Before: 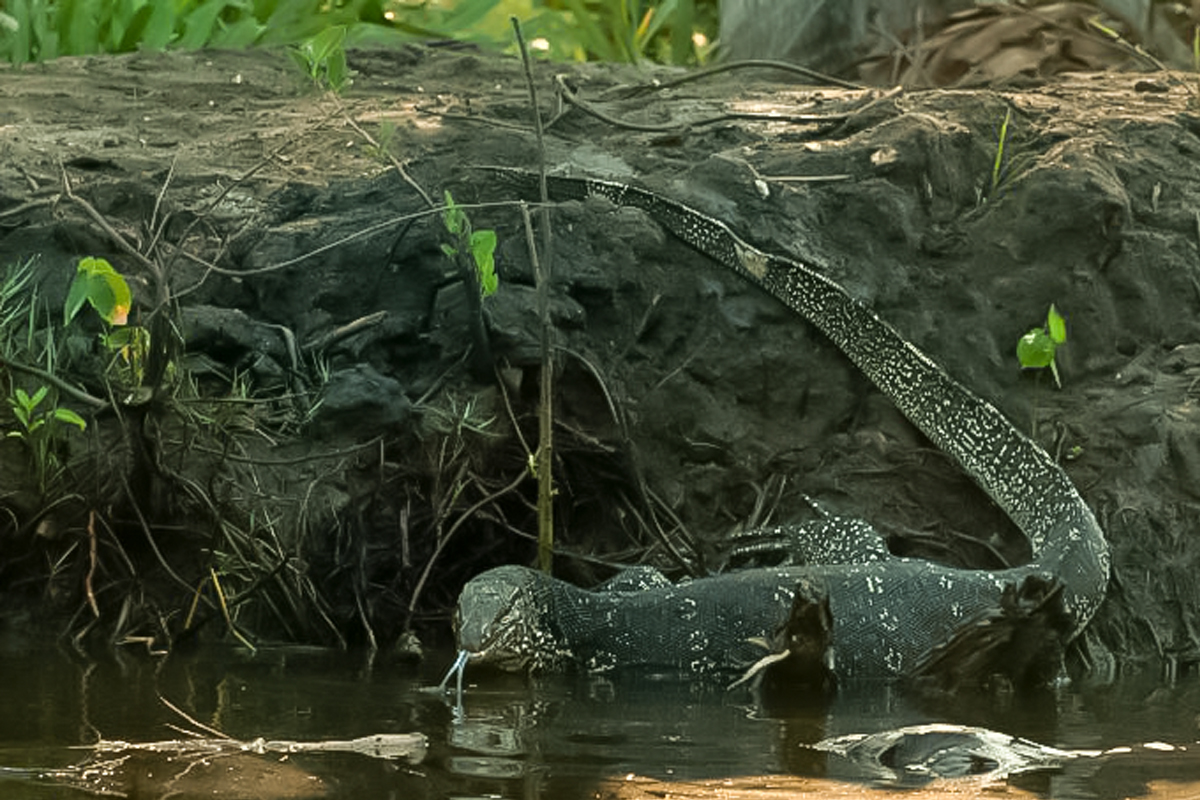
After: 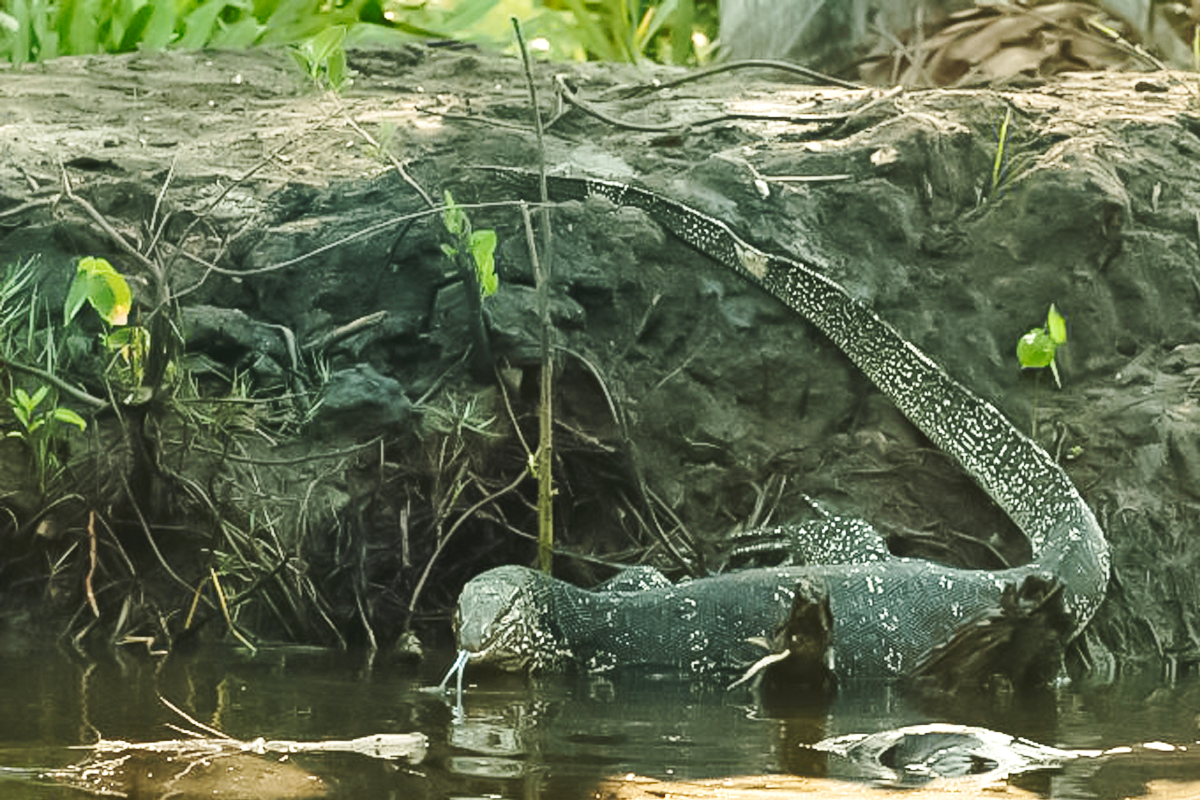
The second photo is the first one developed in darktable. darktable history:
base curve: curves: ch0 [(0, 0.007) (0.028, 0.063) (0.121, 0.311) (0.46, 0.743) (0.859, 0.957) (1, 1)], preserve colors none
tone equalizer: -8 EV 0.001 EV, -7 EV -0.002 EV, -6 EV 0.002 EV, -5 EV -0.03 EV, -4 EV -0.116 EV, -3 EV -0.169 EV, -2 EV 0.24 EV, -1 EV 0.702 EV, +0 EV 0.493 EV
shadows and highlights: shadows 43.71, white point adjustment -1.46, soften with gaussian
